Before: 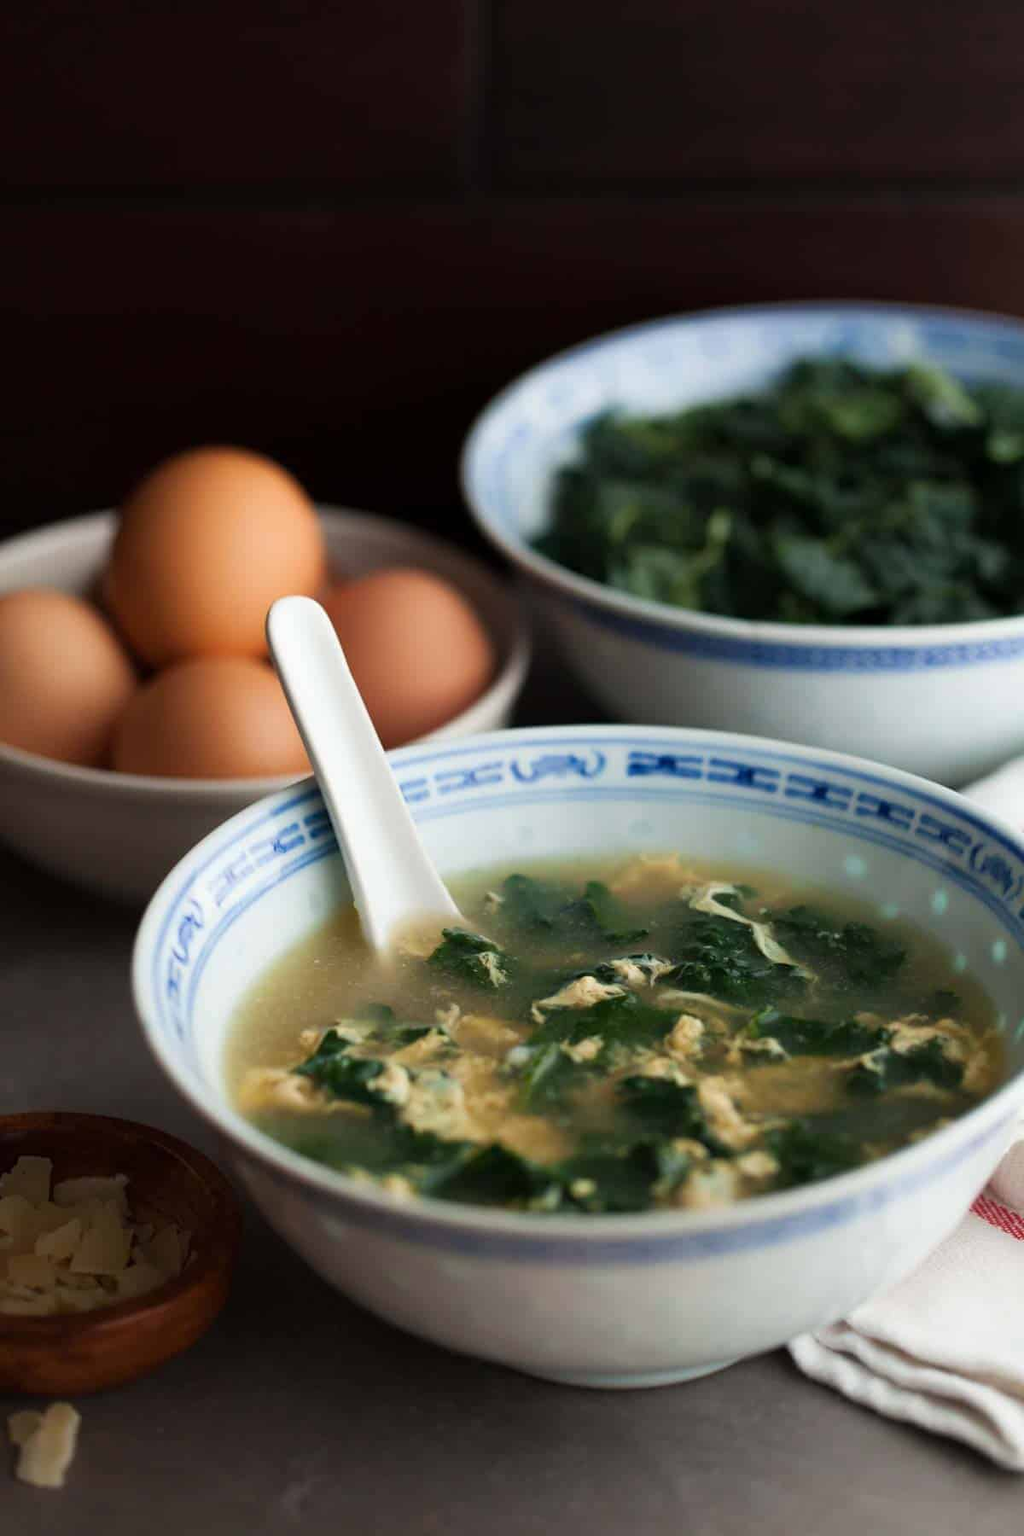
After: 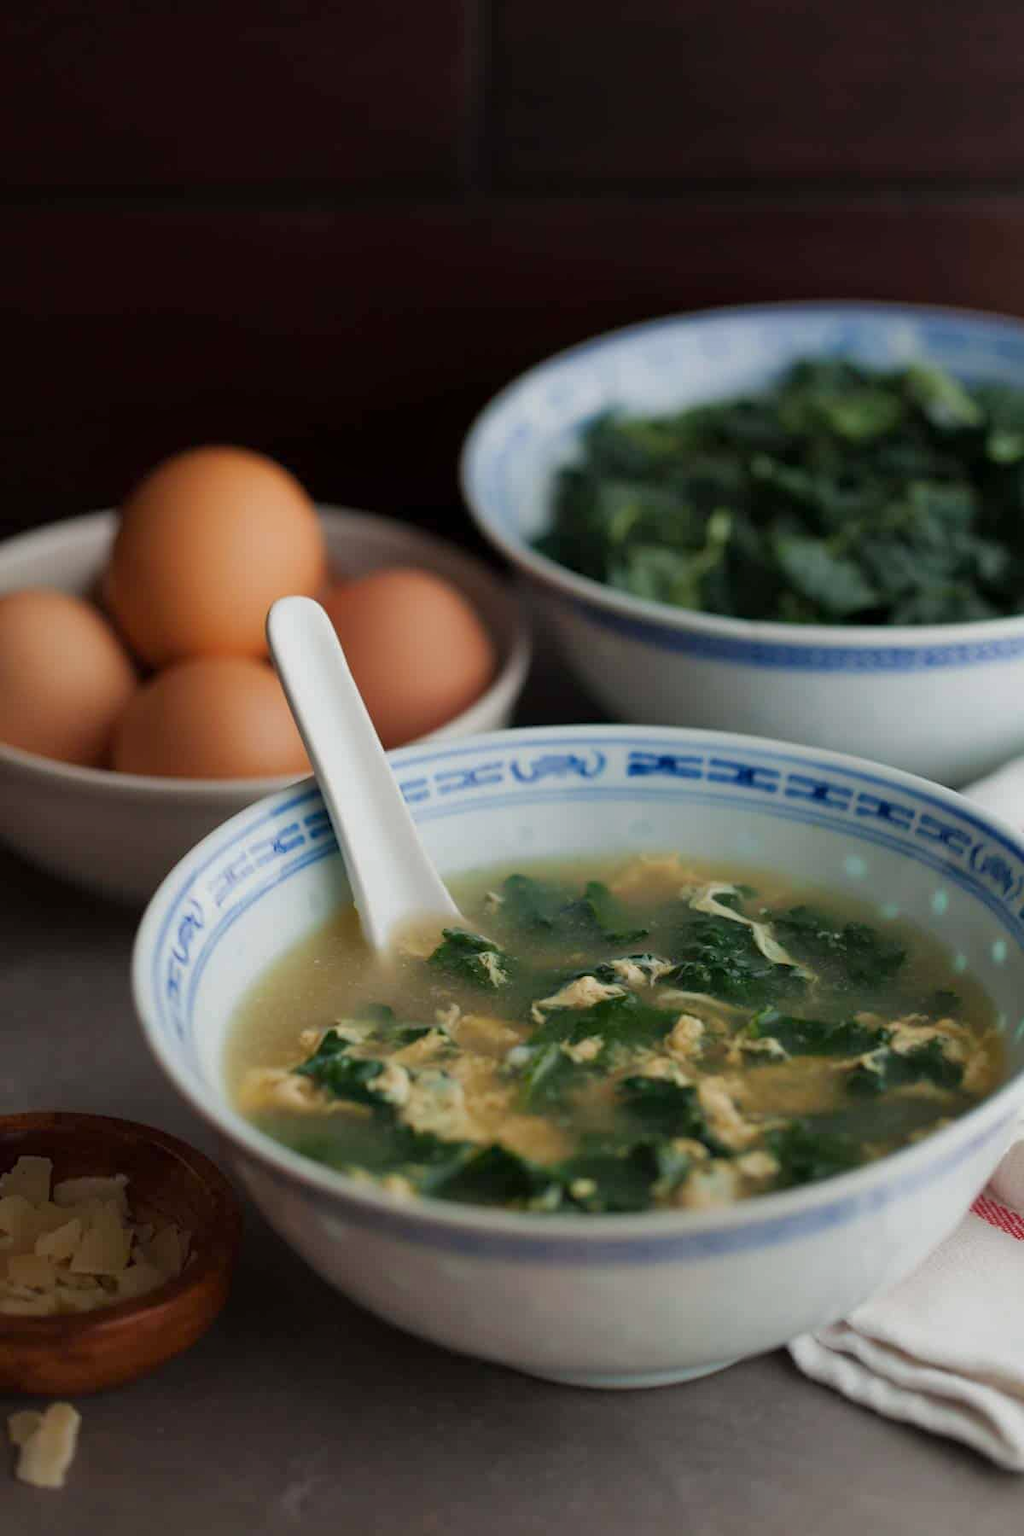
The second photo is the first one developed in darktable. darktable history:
tone equalizer: -8 EV 0.25 EV, -7 EV 0.417 EV, -6 EV 0.417 EV, -5 EV 0.25 EV, -3 EV -0.25 EV, -2 EV -0.417 EV, -1 EV -0.417 EV, +0 EV -0.25 EV, edges refinement/feathering 500, mask exposure compensation -1.57 EV, preserve details guided filter
